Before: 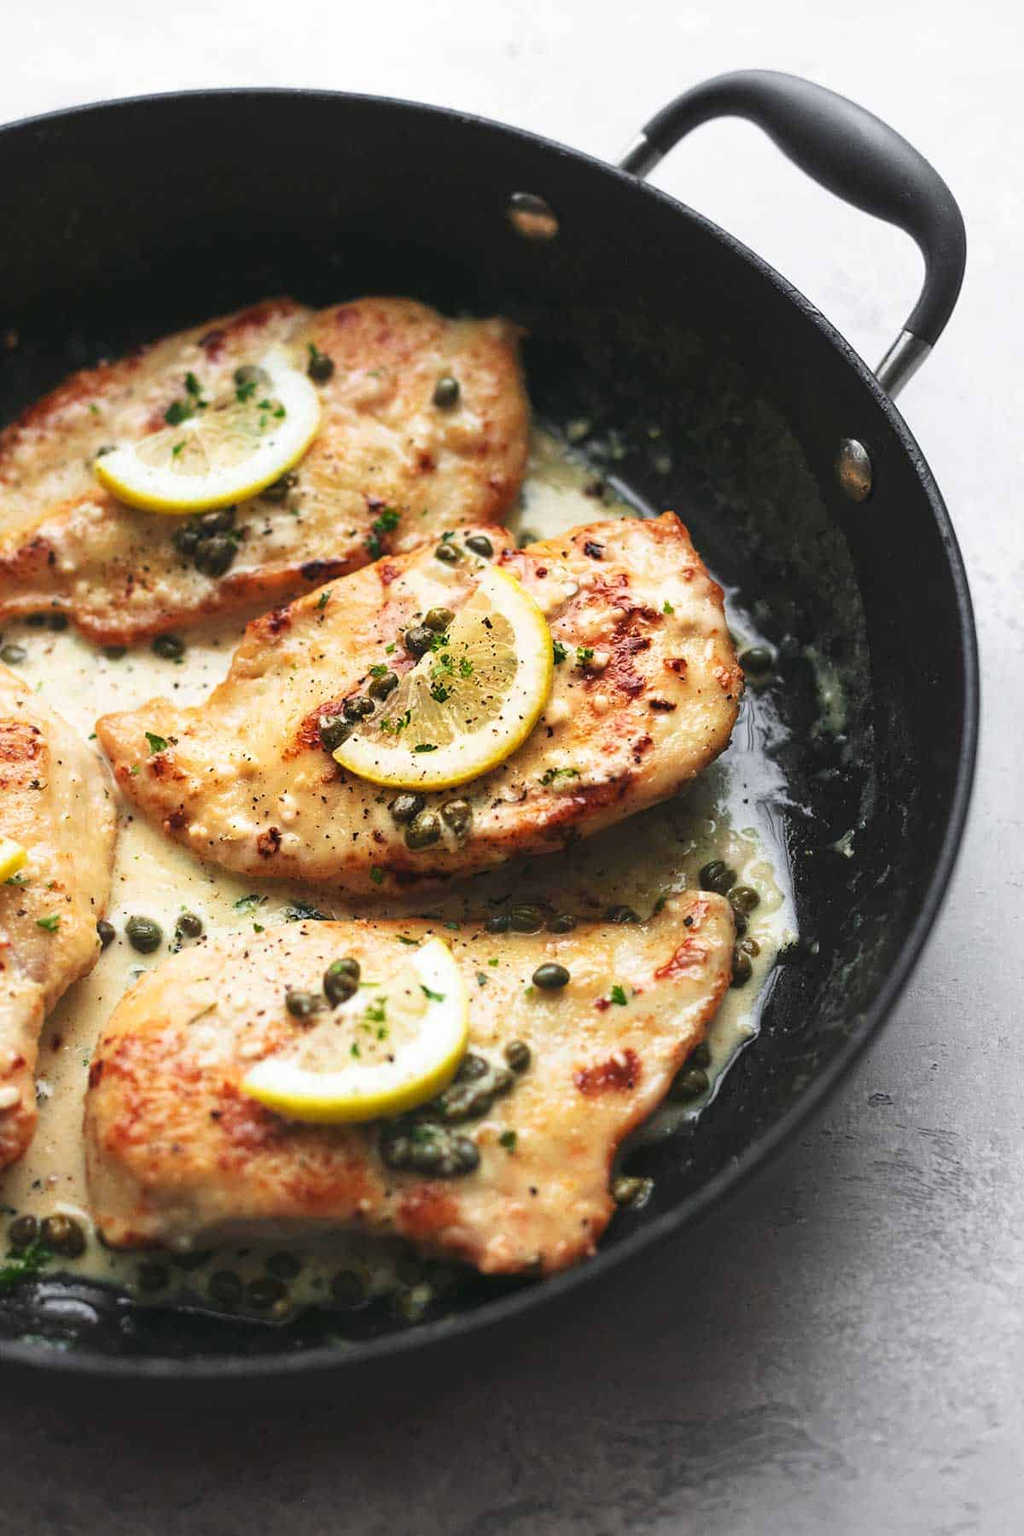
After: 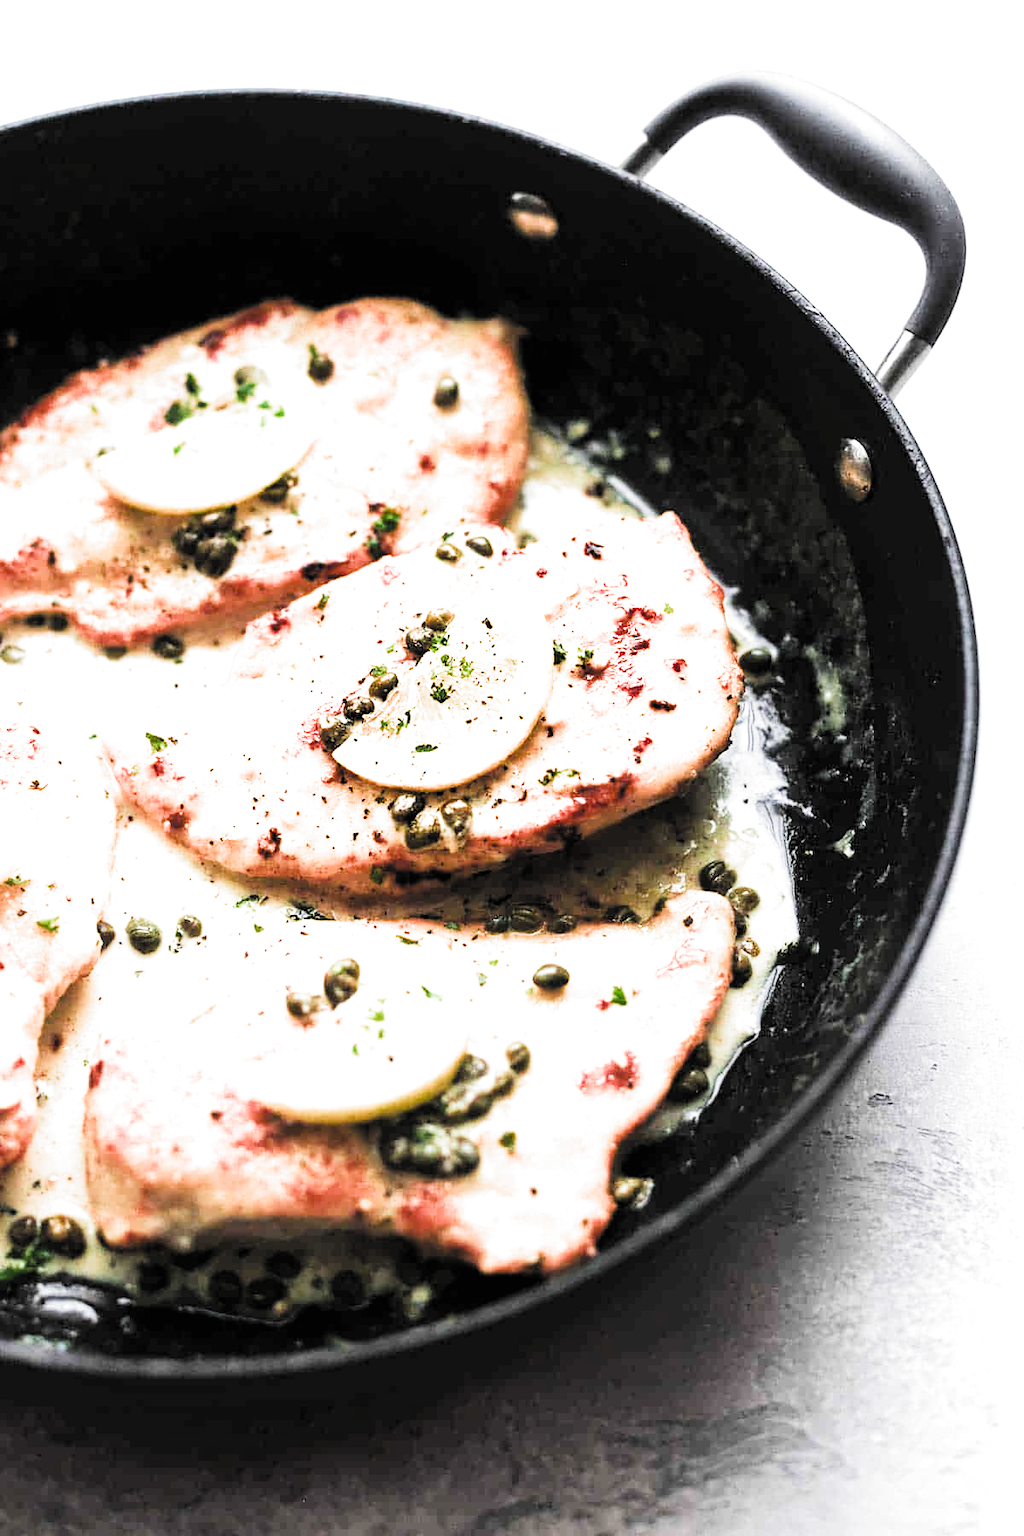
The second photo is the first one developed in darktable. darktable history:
contrast brightness saturation: contrast 0.205, brightness 0.157, saturation 0.226
exposure: exposure 0.919 EV, compensate highlight preservation false
filmic rgb: black relative exposure -3.65 EV, white relative exposure 2.43 EV, threshold 5.97 EV, hardness 3.27, color science v5 (2021), contrast in shadows safe, contrast in highlights safe, enable highlight reconstruction true
